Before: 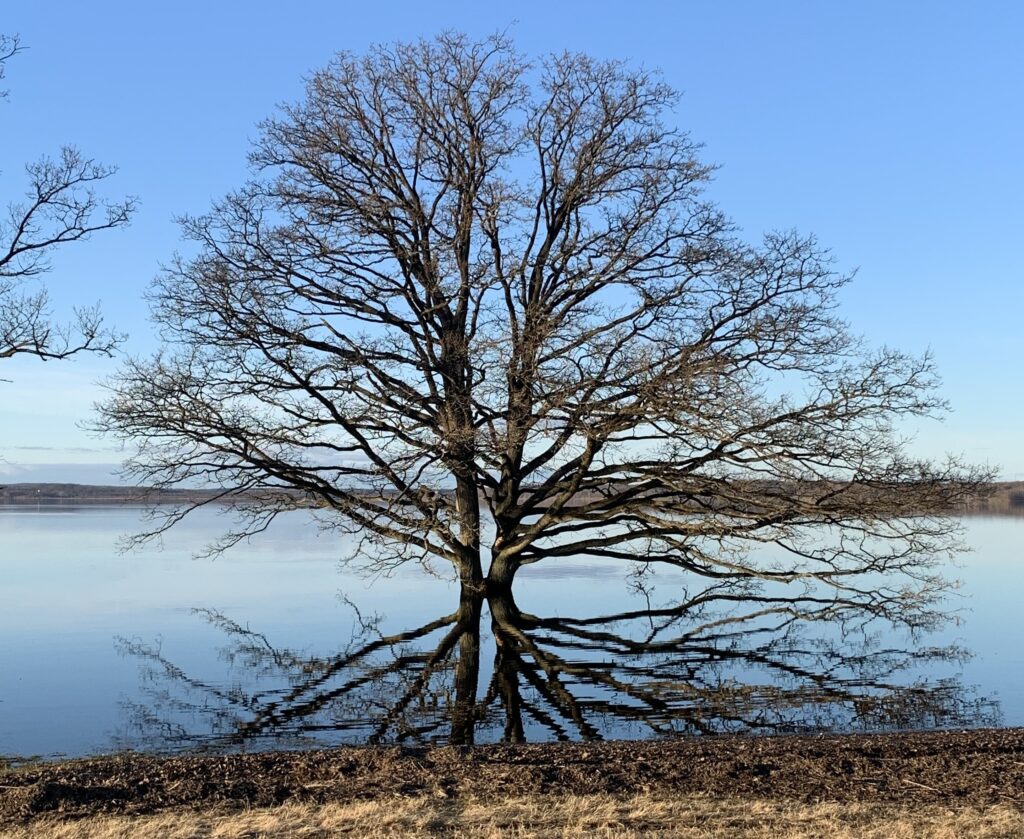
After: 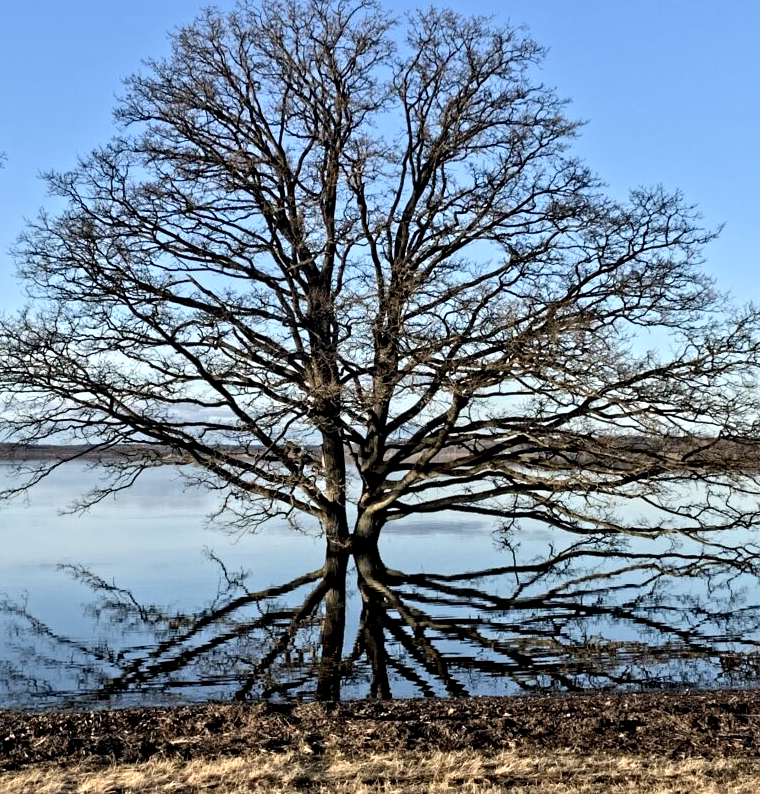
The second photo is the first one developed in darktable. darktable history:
crop and rotate: left 13.15%, top 5.251%, right 12.609%
contrast equalizer: y [[0.511, 0.558, 0.631, 0.632, 0.559, 0.512], [0.5 ×6], [0.507, 0.559, 0.627, 0.644, 0.647, 0.647], [0 ×6], [0 ×6]]
